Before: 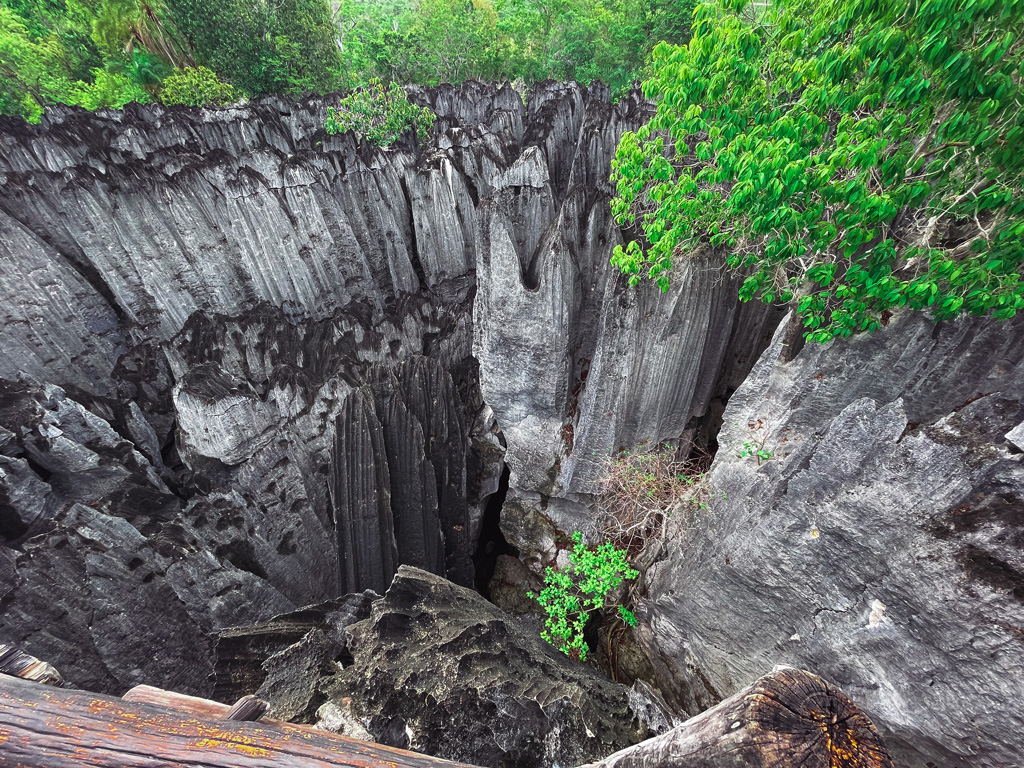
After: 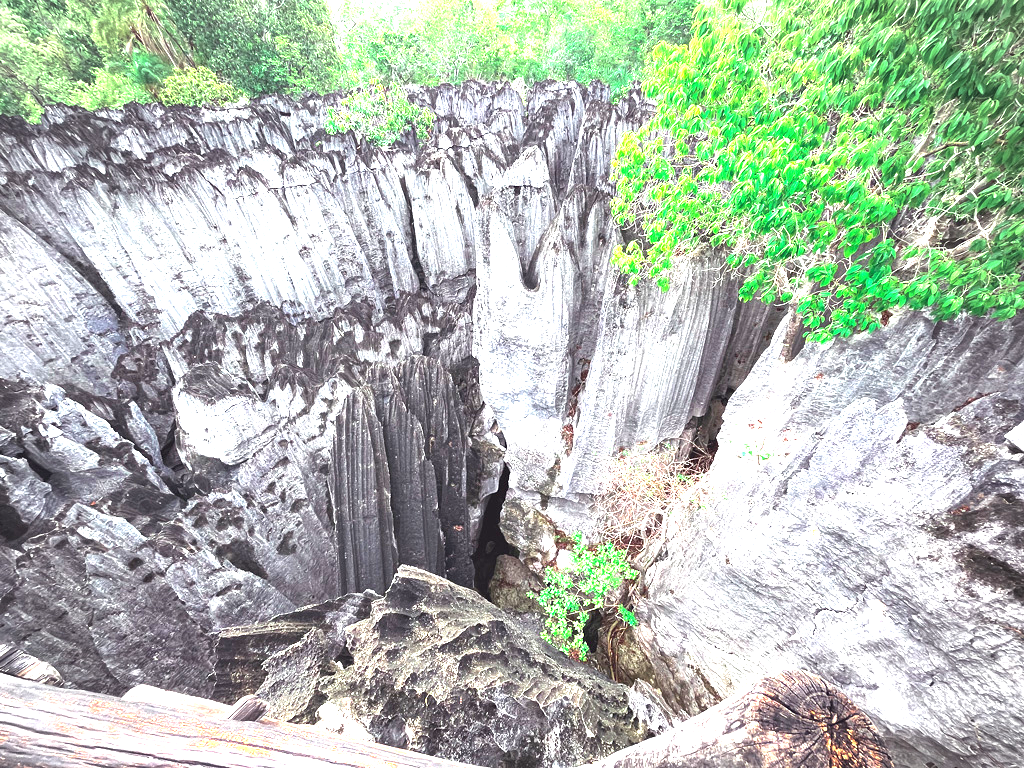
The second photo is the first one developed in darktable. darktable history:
vignetting: fall-off start 75.3%, width/height ratio 1.089
exposure: black level correction 0, exposure 2.31 EV, compensate highlight preservation false
